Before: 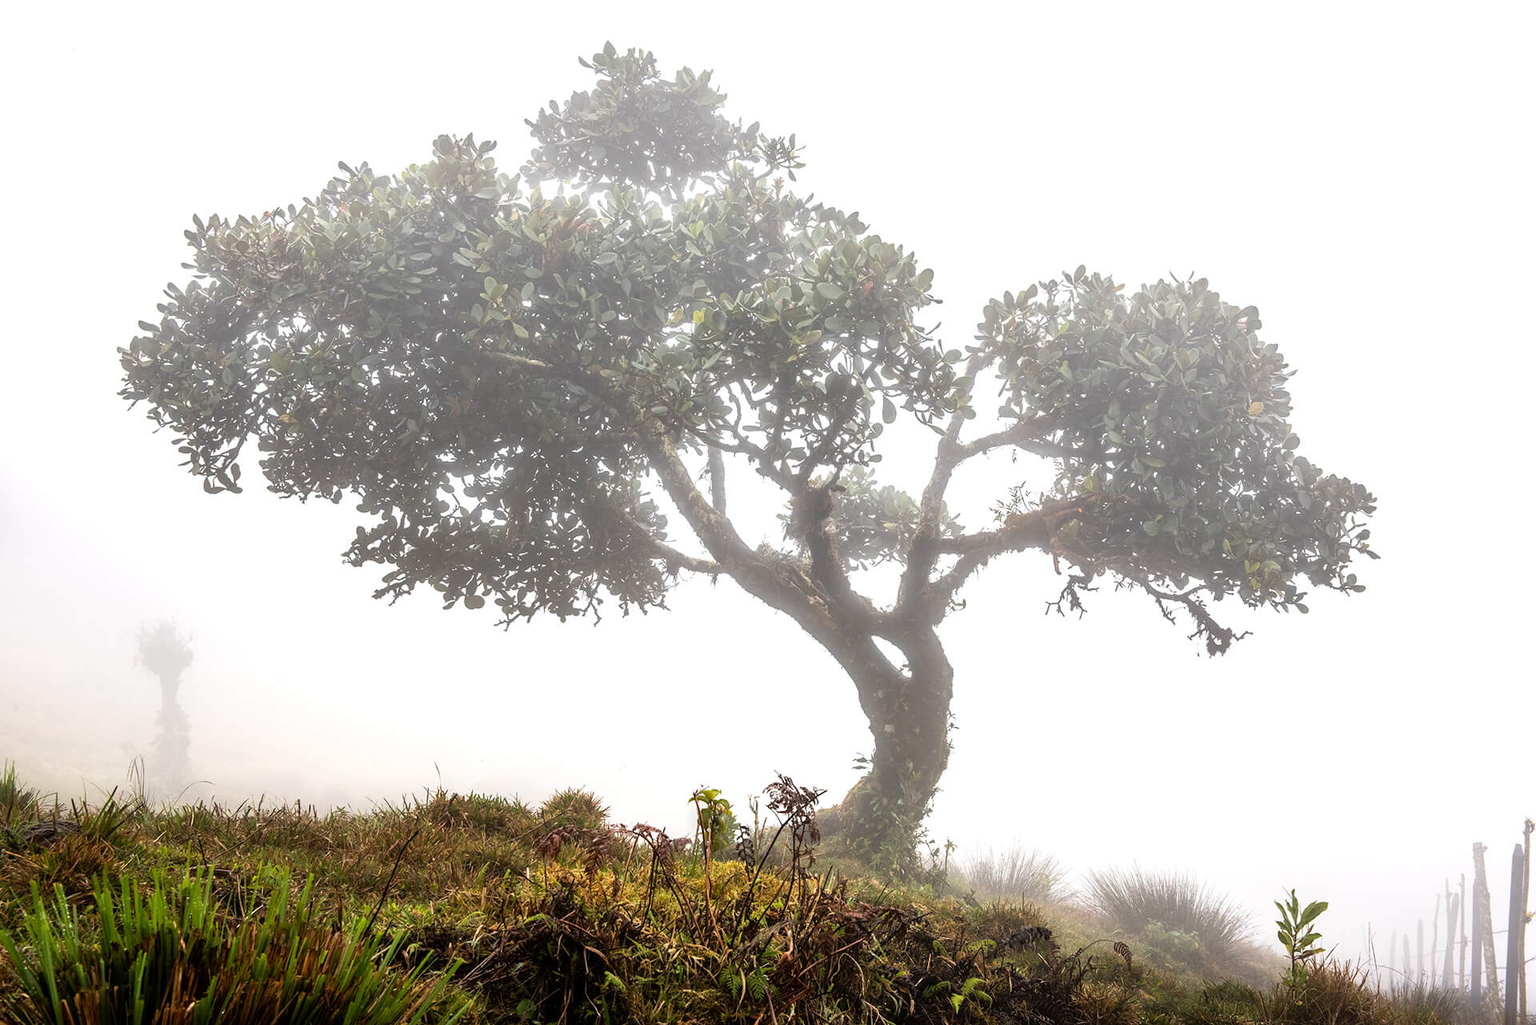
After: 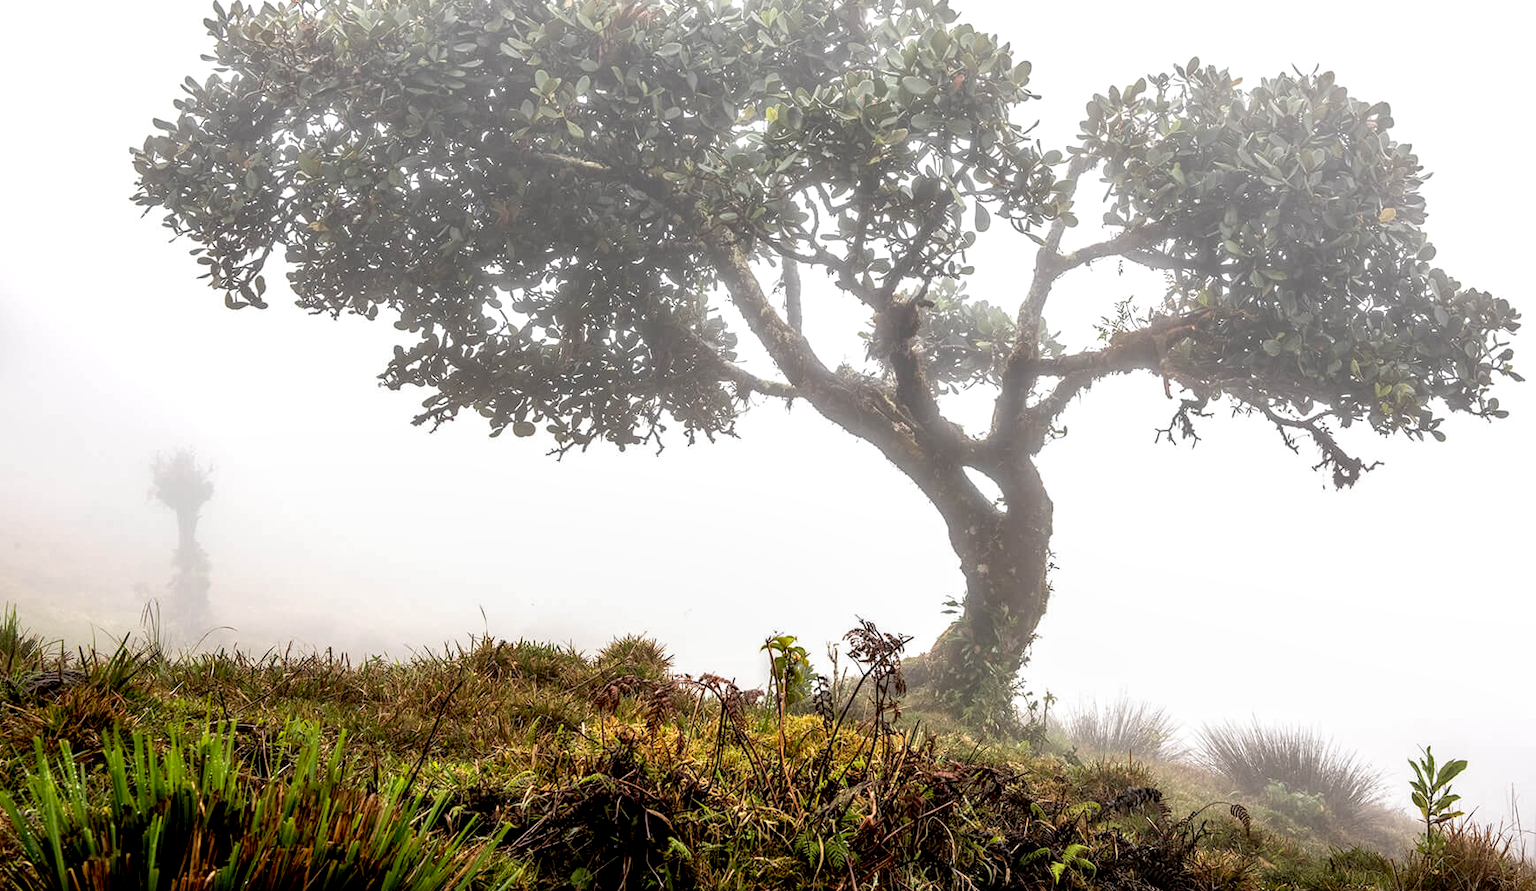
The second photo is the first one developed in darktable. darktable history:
local contrast: on, module defaults
exposure: black level correction 0.012, compensate highlight preservation false
crop: top 20.916%, right 9.437%, bottom 0.316%
